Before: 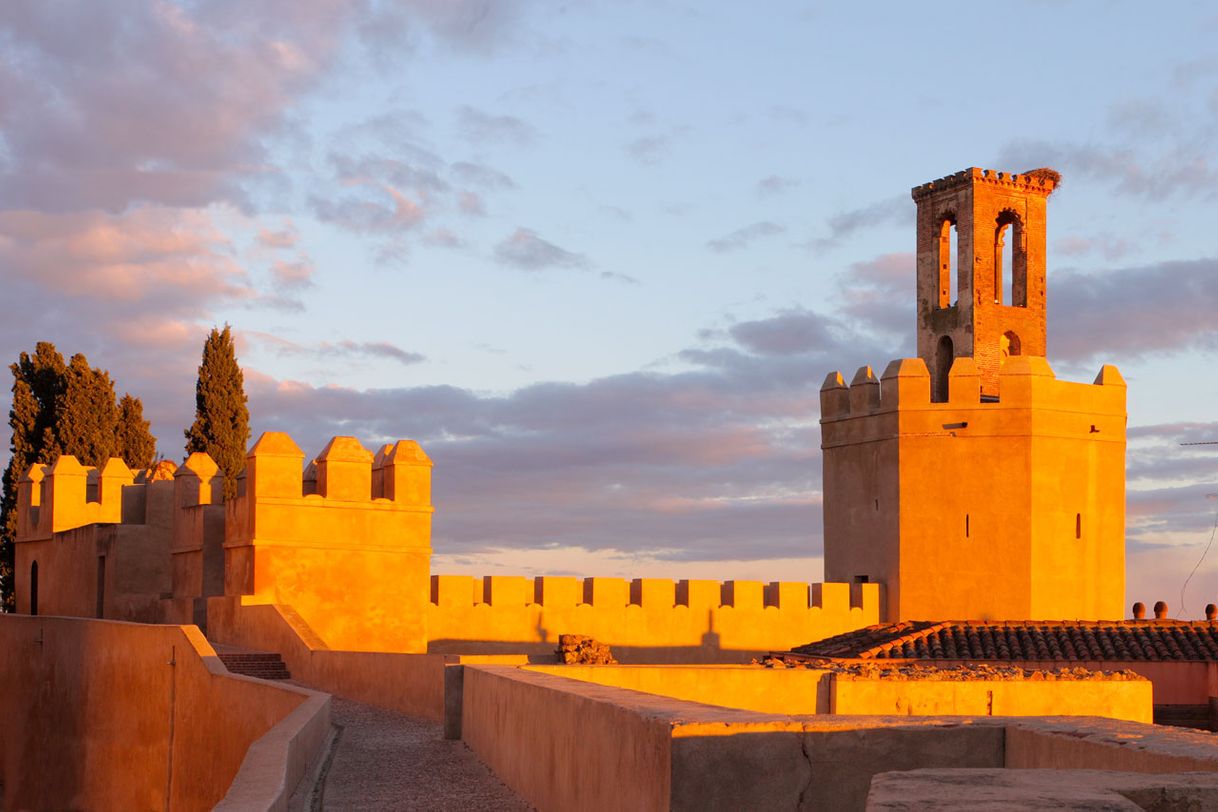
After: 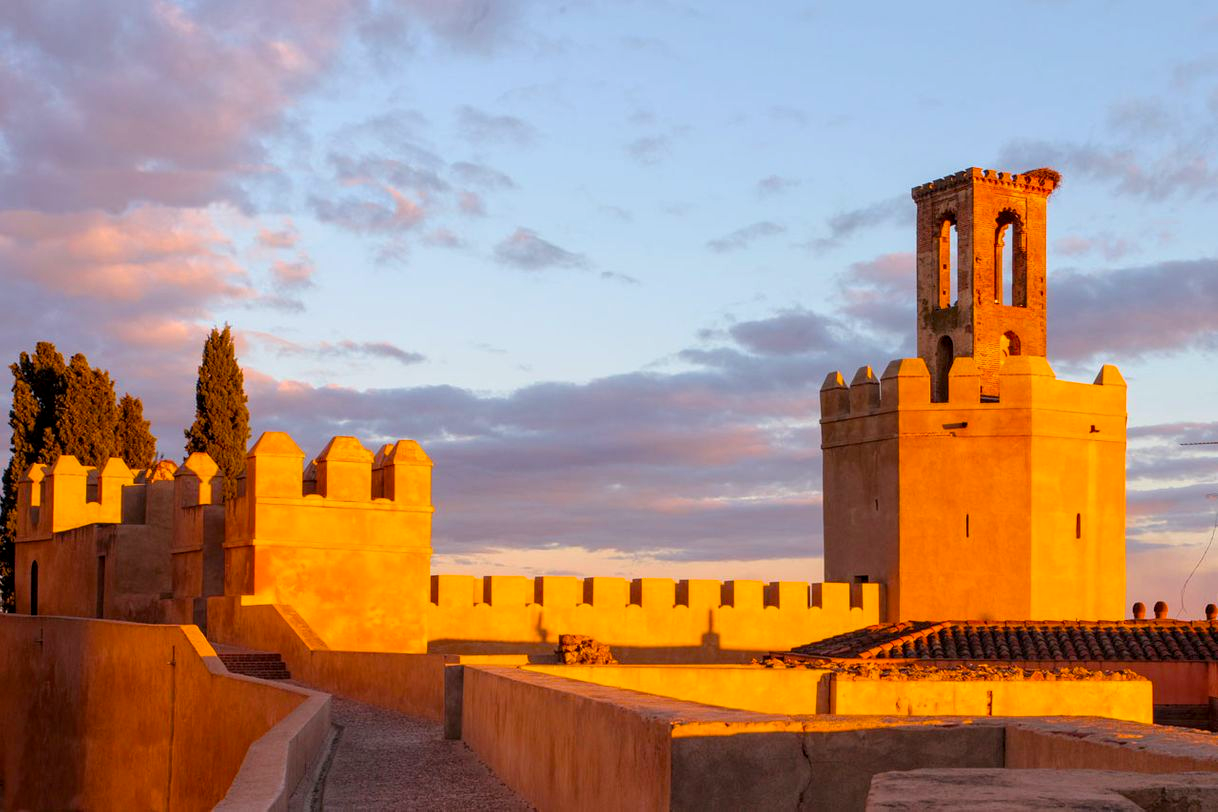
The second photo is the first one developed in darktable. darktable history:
tone equalizer: on, module defaults
local contrast: on, module defaults
color balance rgb: perceptual saturation grading › global saturation 25%, global vibrance 20%
